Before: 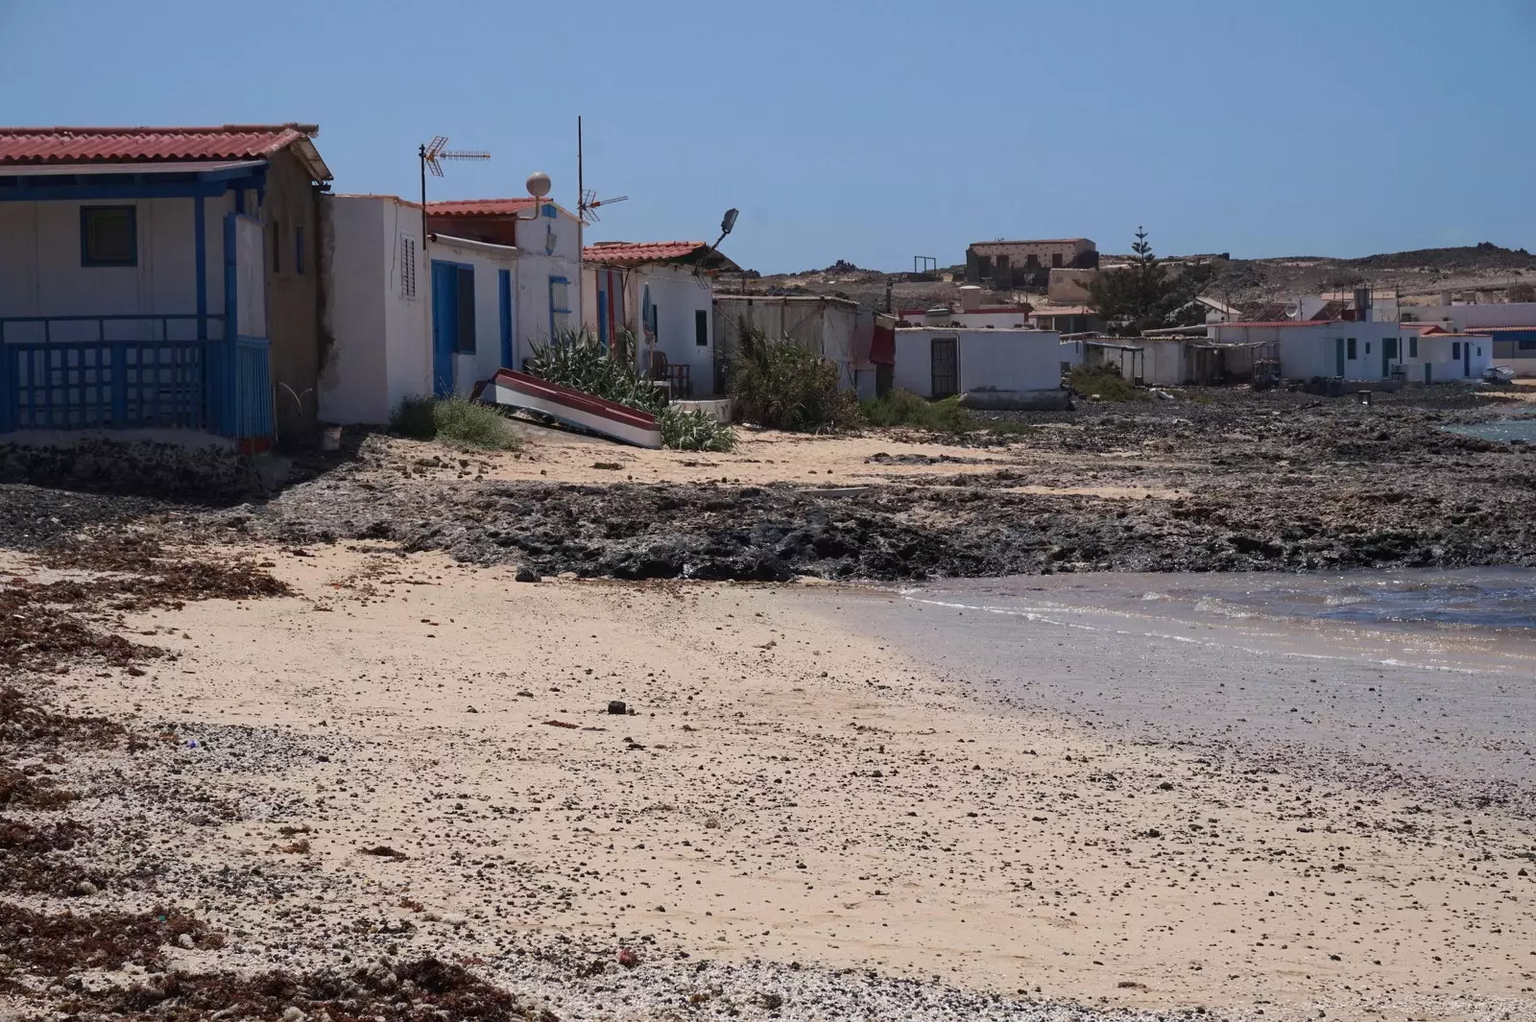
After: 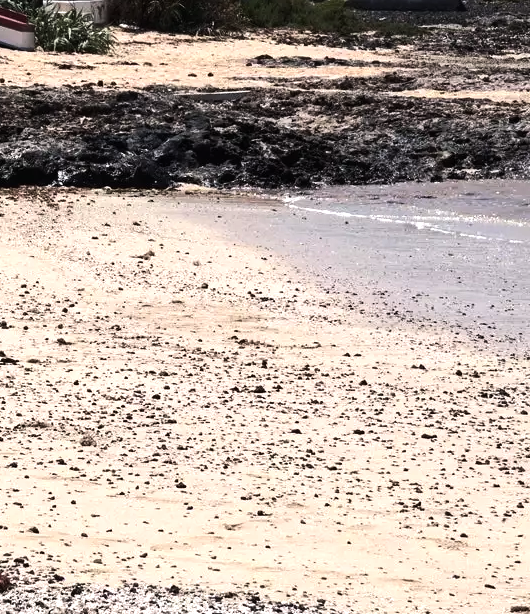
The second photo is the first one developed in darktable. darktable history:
tone equalizer: -8 EV -1.08 EV, -7 EV -1.01 EV, -6 EV -0.867 EV, -5 EV -0.578 EV, -3 EV 0.578 EV, -2 EV 0.867 EV, -1 EV 1.01 EV, +0 EV 1.08 EV, edges refinement/feathering 500, mask exposure compensation -1.57 EV, preserve details no
crop: left 40.878%, top 39.176%, right 25.993%, bottom 3.081%
